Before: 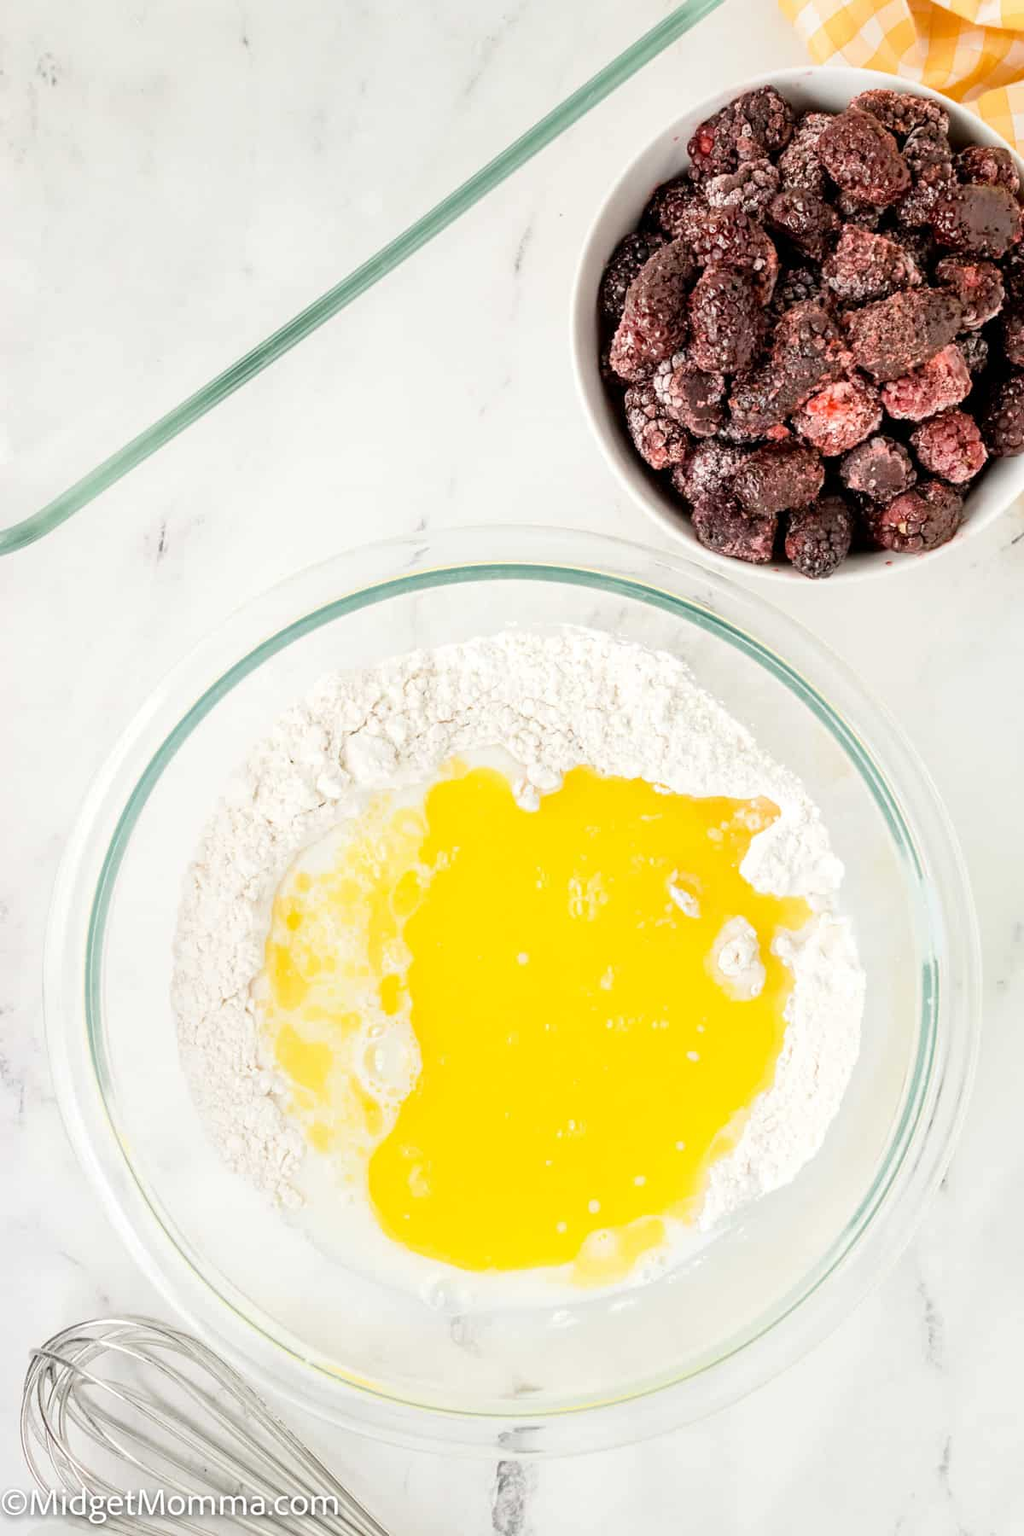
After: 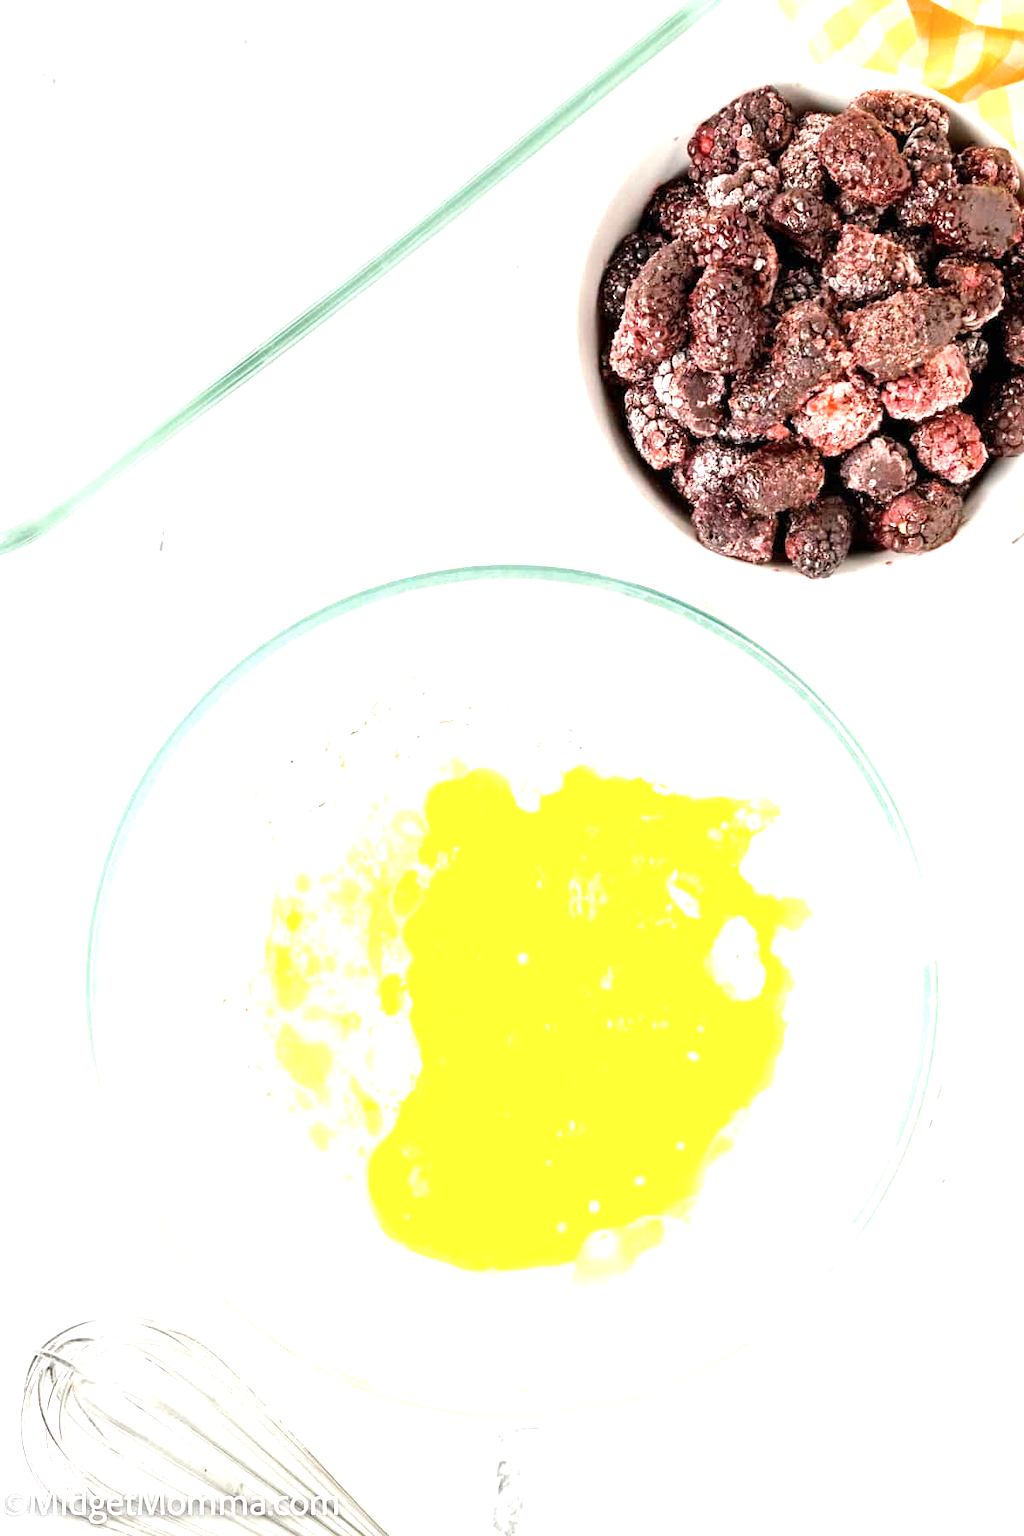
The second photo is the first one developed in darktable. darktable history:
contrast brightness saturation: saturation -0.05
exposure: exposure 1 EV, compensate highlight preservation false
